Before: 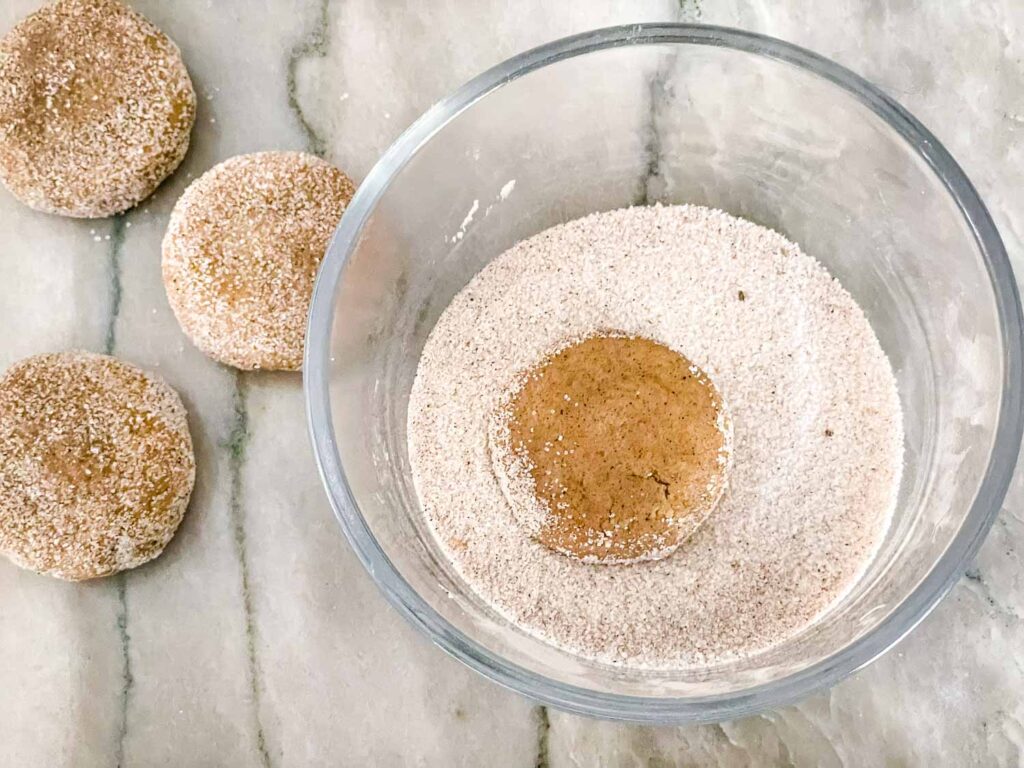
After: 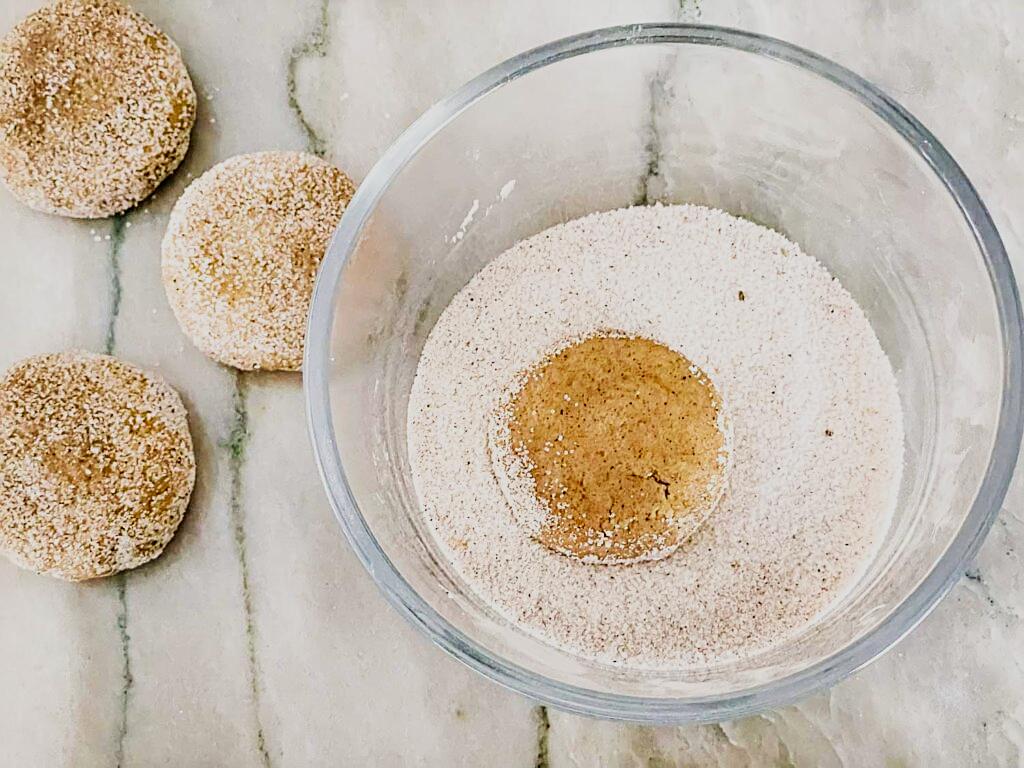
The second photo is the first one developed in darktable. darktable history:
sigmoid: contrast 1.6, skew -0.2, preserve hue 0%, red attenuation 0.1, red rotation 0.035, green attenuation 0.1, green rotation -0.017, blue attenuation 0.15, blue rotation -0.052, base primaries Rec2020
sharpen: on, module defaults
velvia: on, module defaults
